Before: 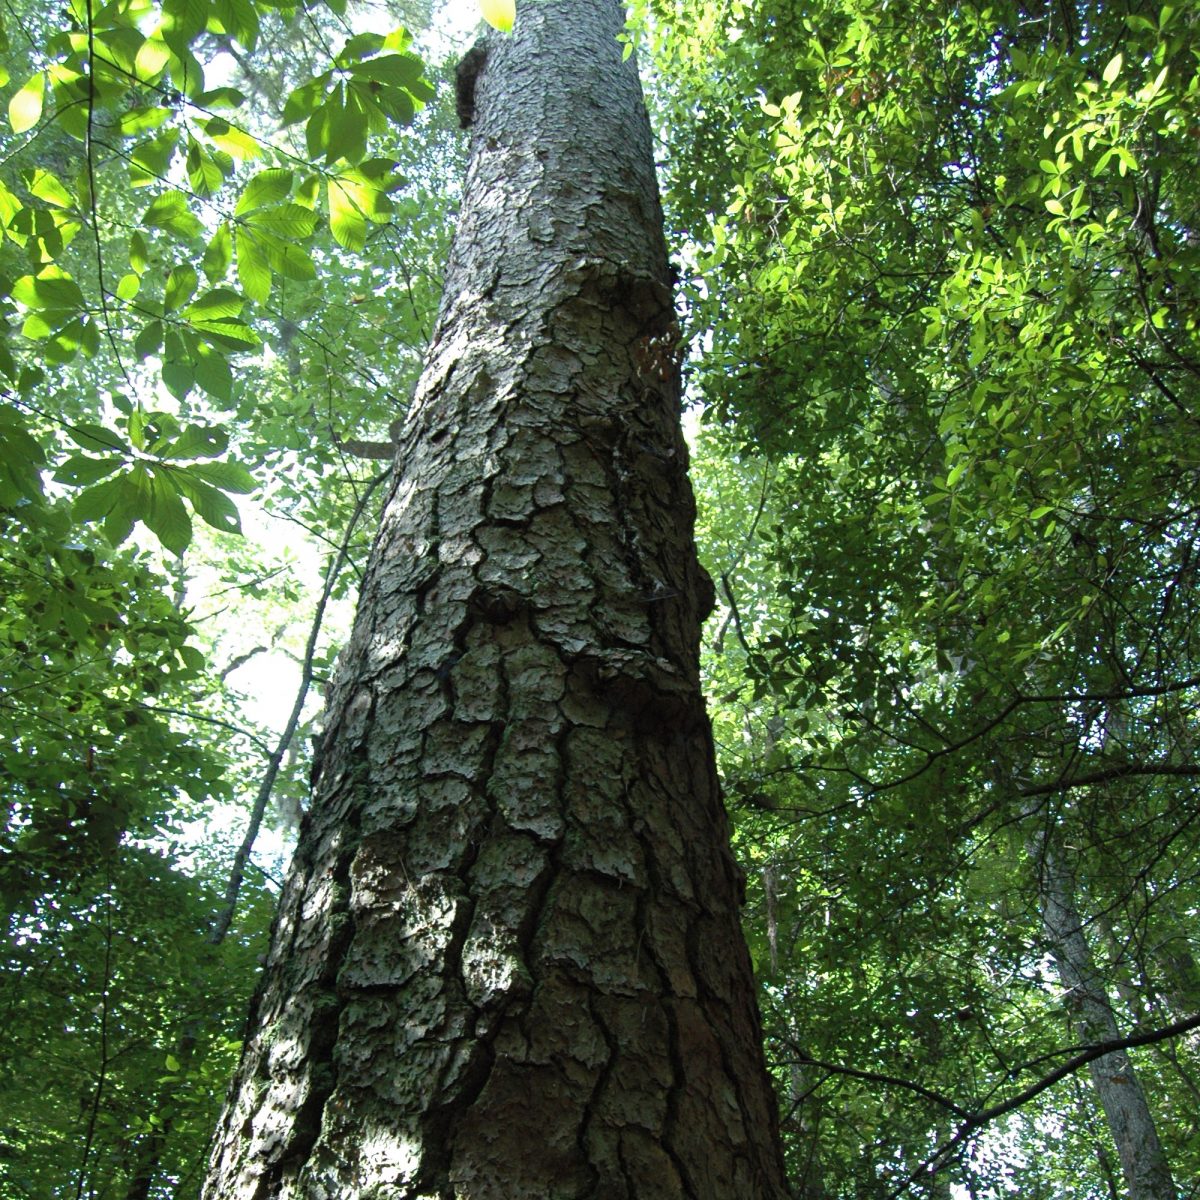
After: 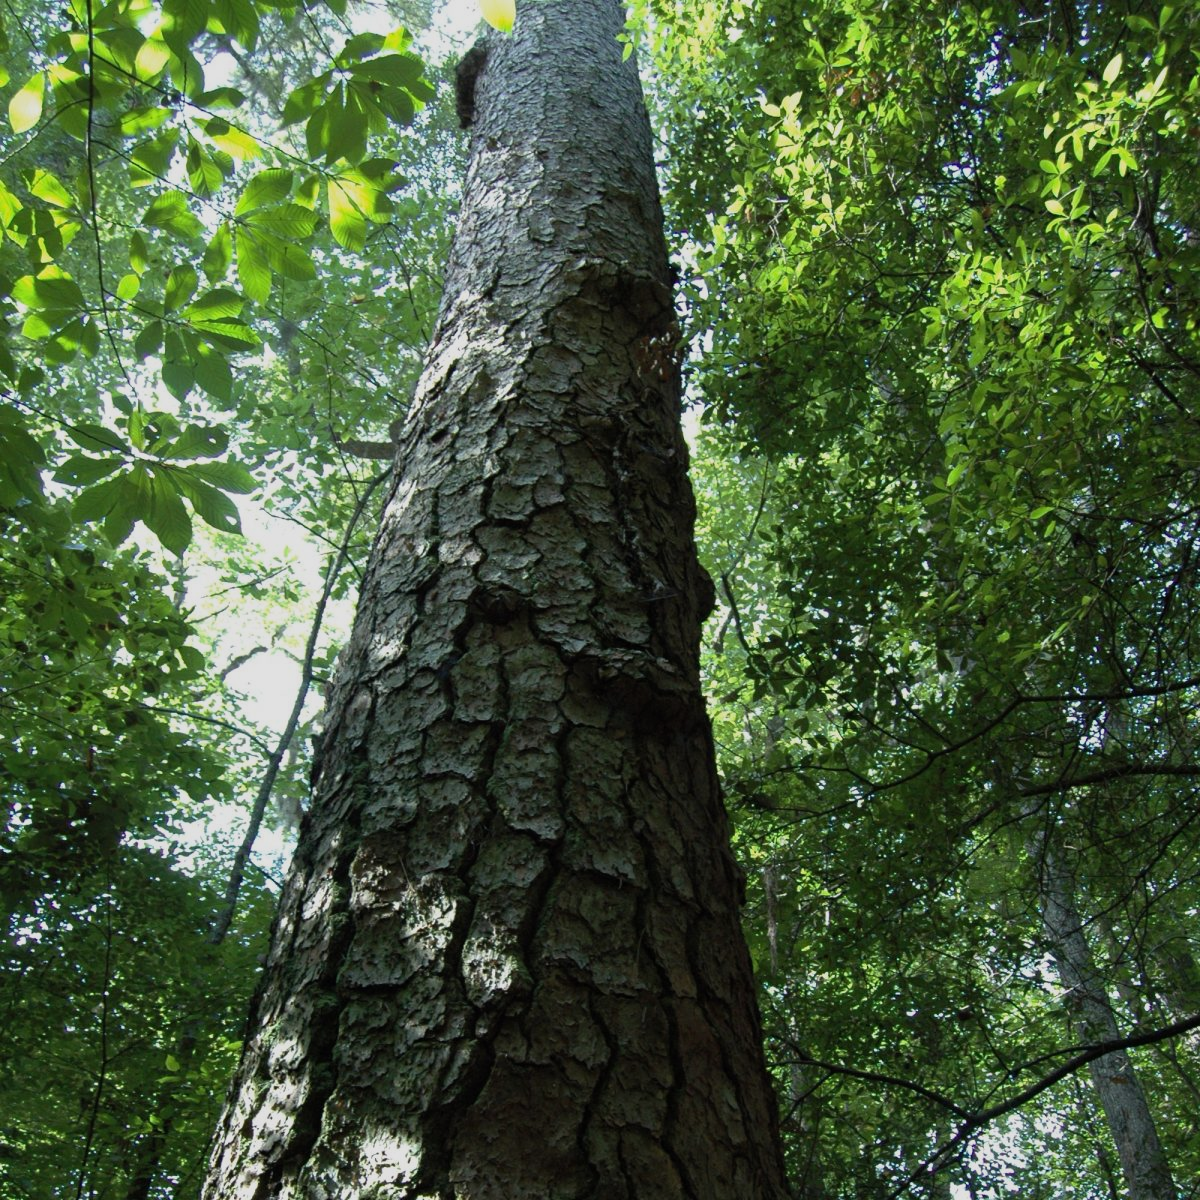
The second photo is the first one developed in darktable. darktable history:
exposure: exposure -0.383 EV, compensate highlight preservation false
base curve: curves: ch0 [(0, 0) (0.303, 0.277) (1, 1)], preserve colors none
